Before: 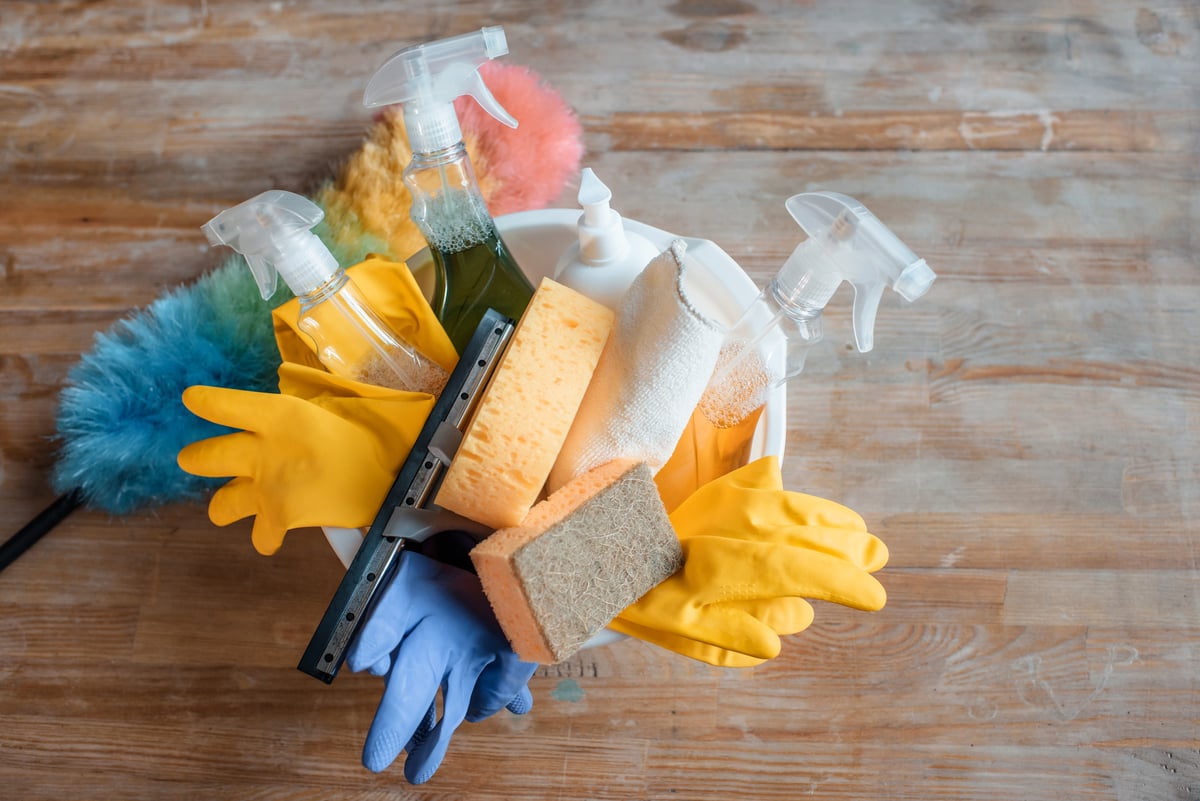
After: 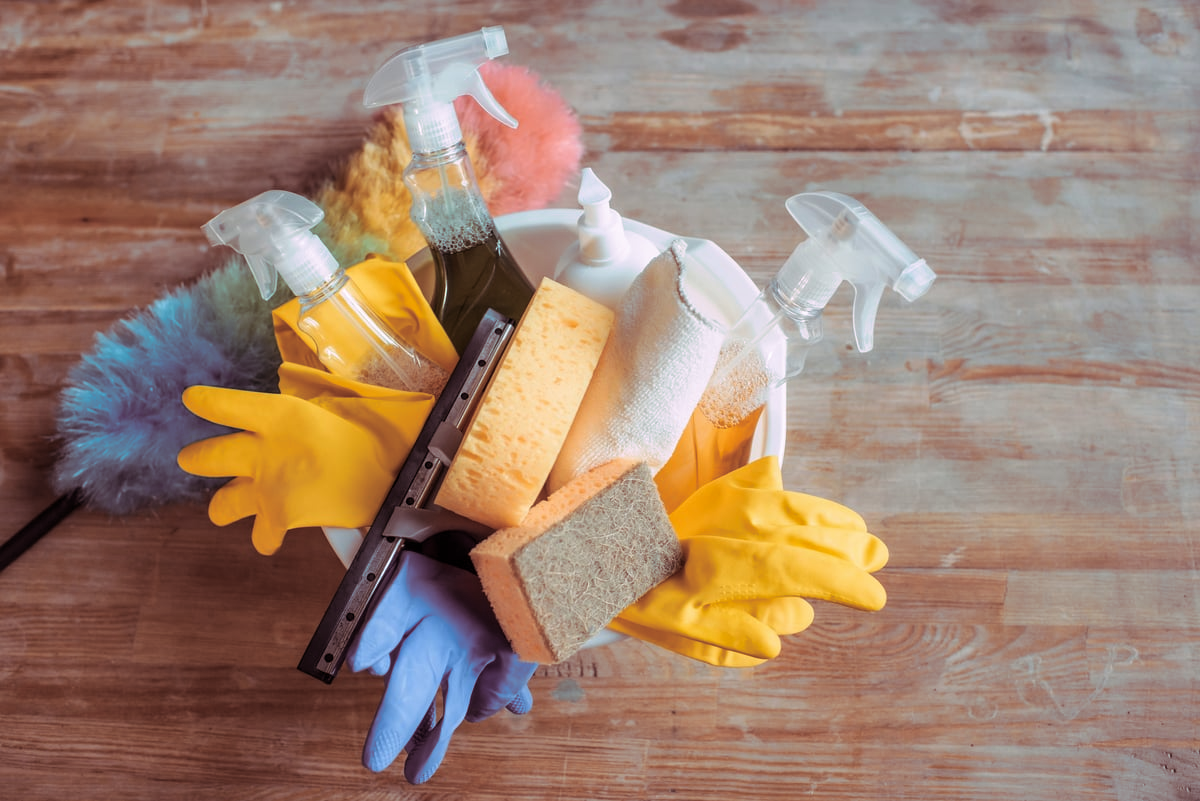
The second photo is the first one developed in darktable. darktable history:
shadows and highlights: shadows 37.27, highlights -28.18, soften with gaussian
split-toning: highlights › hue 298.8°, highlights › saturation 0.73, compress 41.76%
